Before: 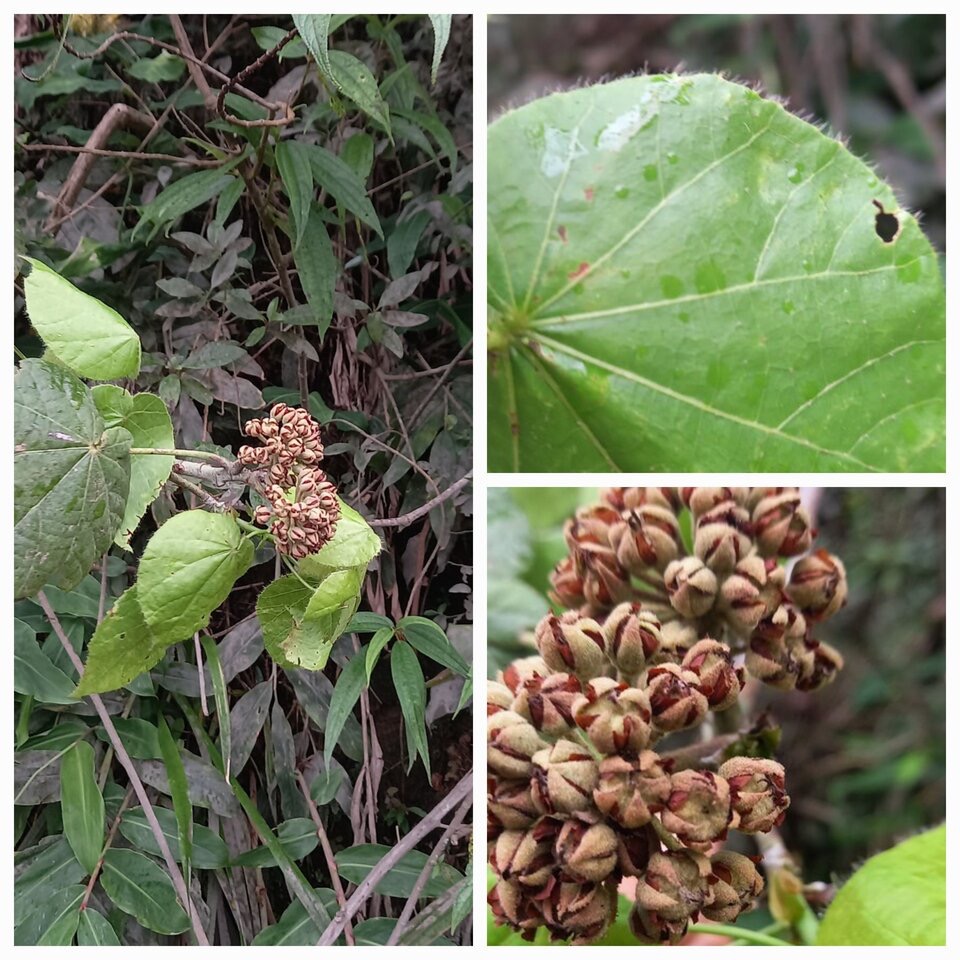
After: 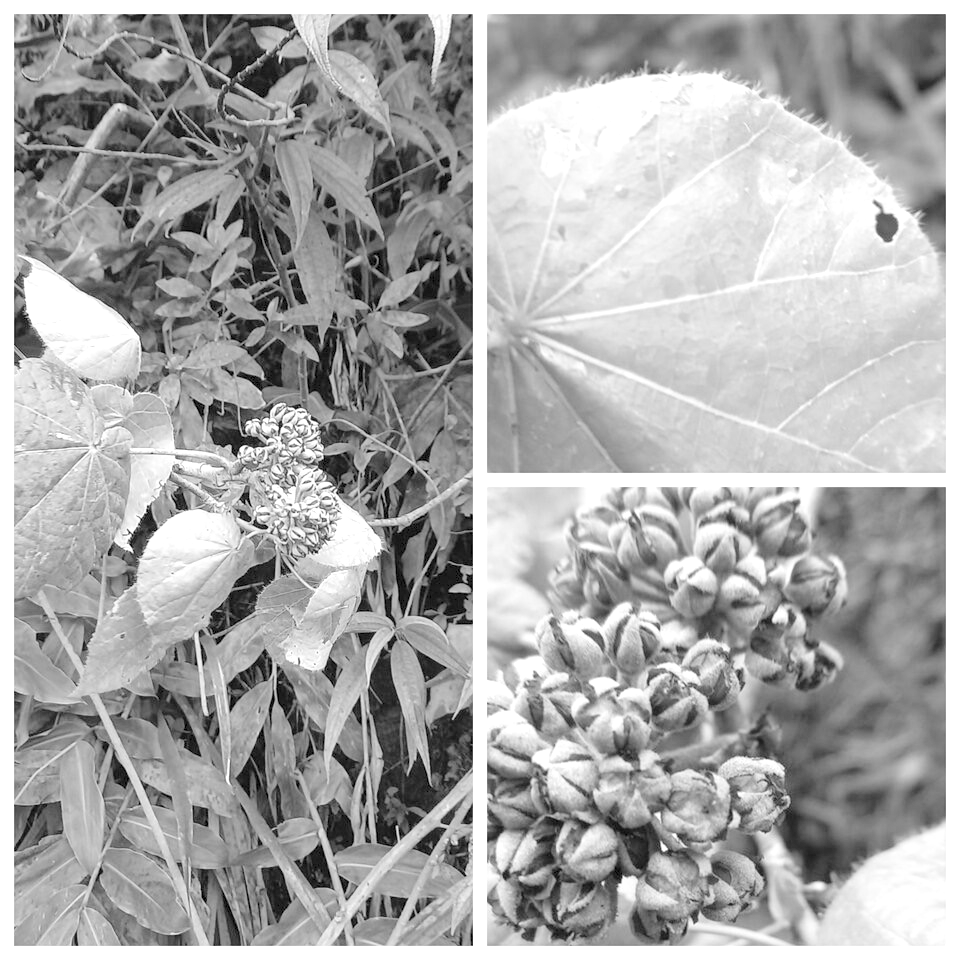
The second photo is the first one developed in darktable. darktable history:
color contrast: green-magenta contrast 0, blue-yellow contrast 0
levels: levels [0.008, 0.318, 0.836]
